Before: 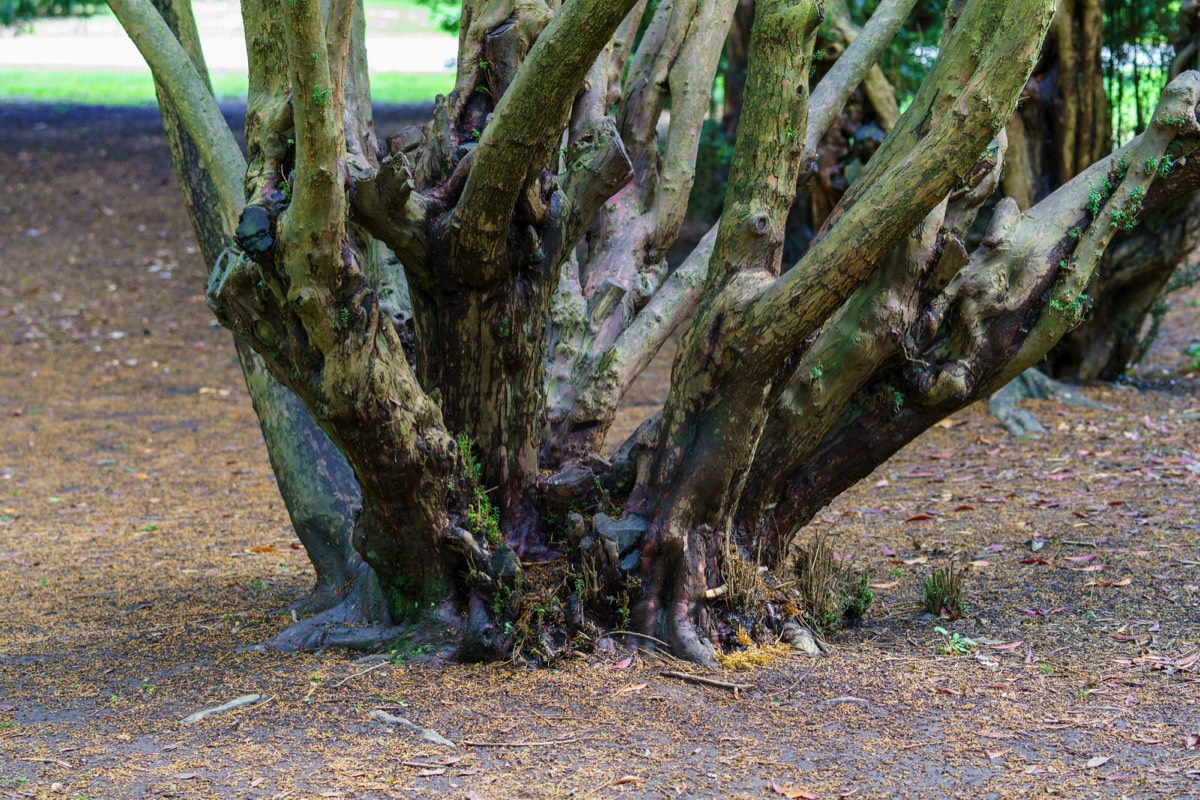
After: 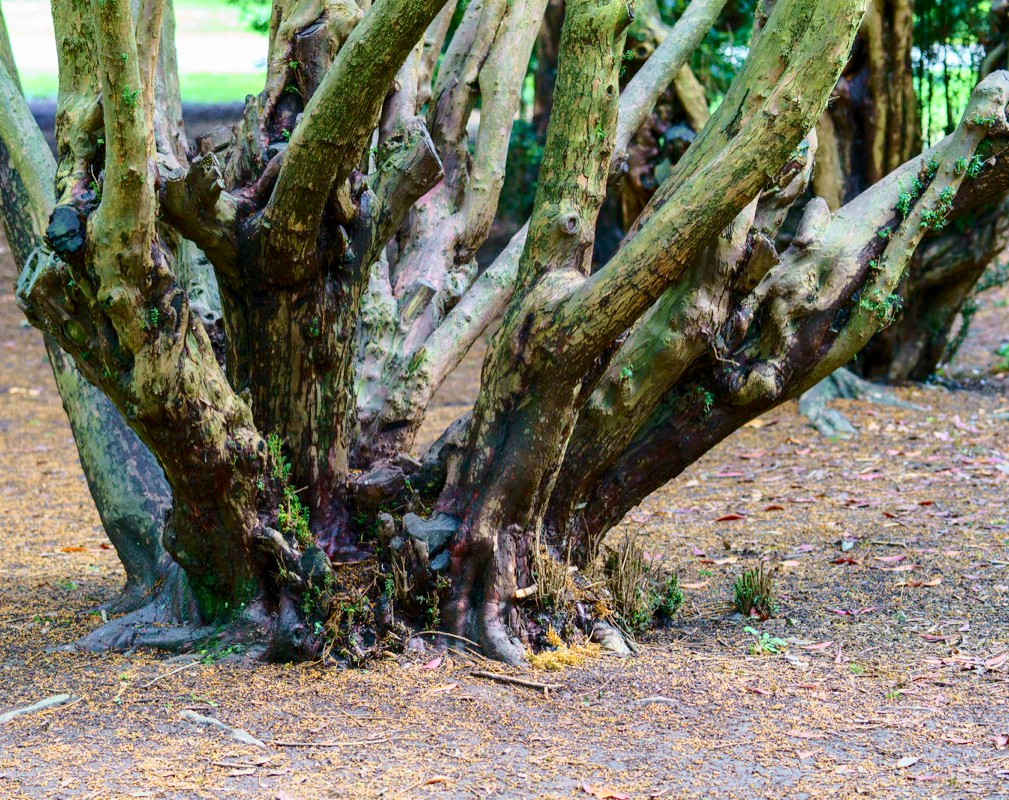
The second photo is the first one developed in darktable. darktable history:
contrast brightness saturation: saturation -0.066
crop: left 15.903%
exposure: compensate highlight preservation false
tone curve: curves: ch0 [(0, 0) (0.234, 0.191) (0.48, 0.534) (0.608, 0.667) (0.725, 0.809) (0.864, 0.922) (1, 1)]; ch1 [(0, 0) (0.453, 0.43) (0.5, 0.5) (0.615, 0.649) (1, 1)]; ch2 [(0, 0) (0.5, 0.5) (0.586, 0.617) (1, 1)], color space Lab, independent channels, preserve colors none
